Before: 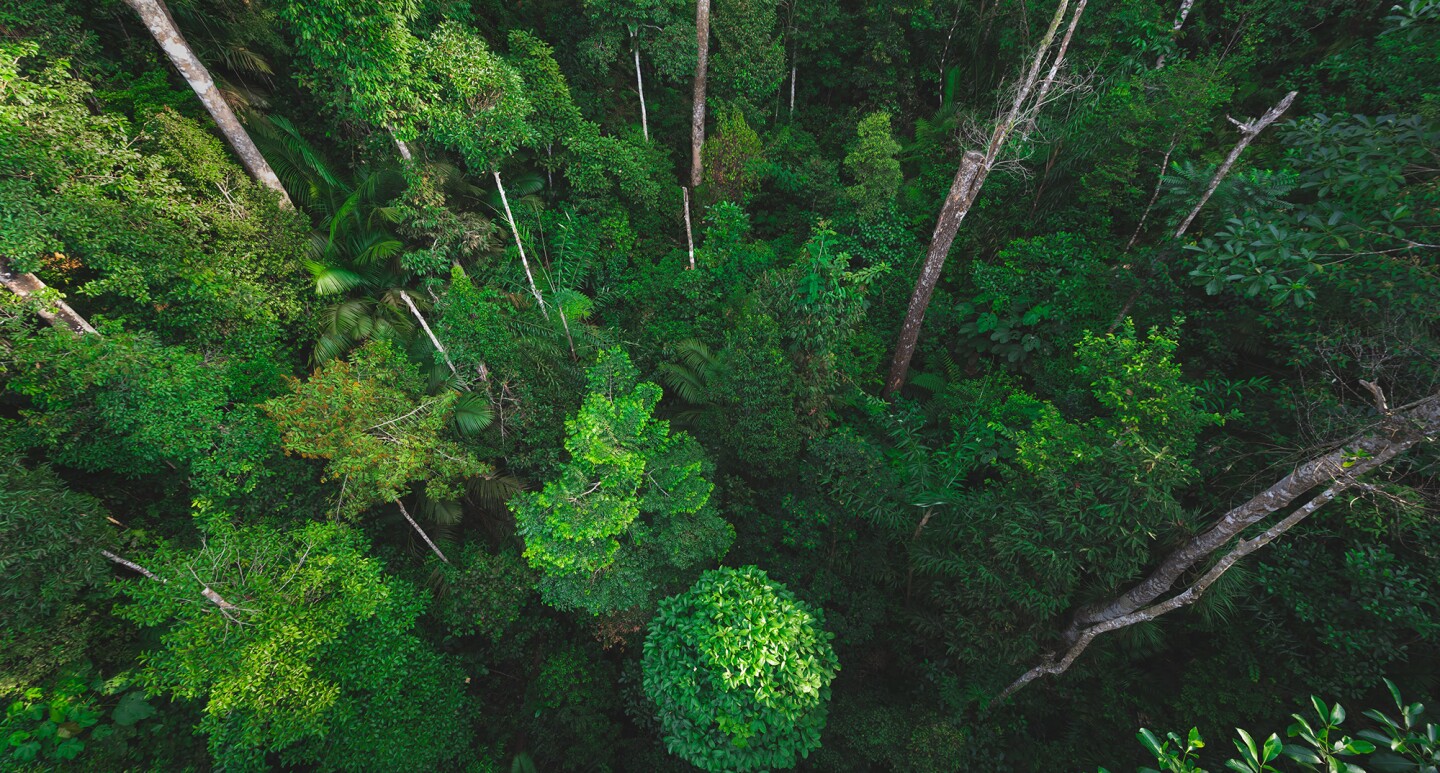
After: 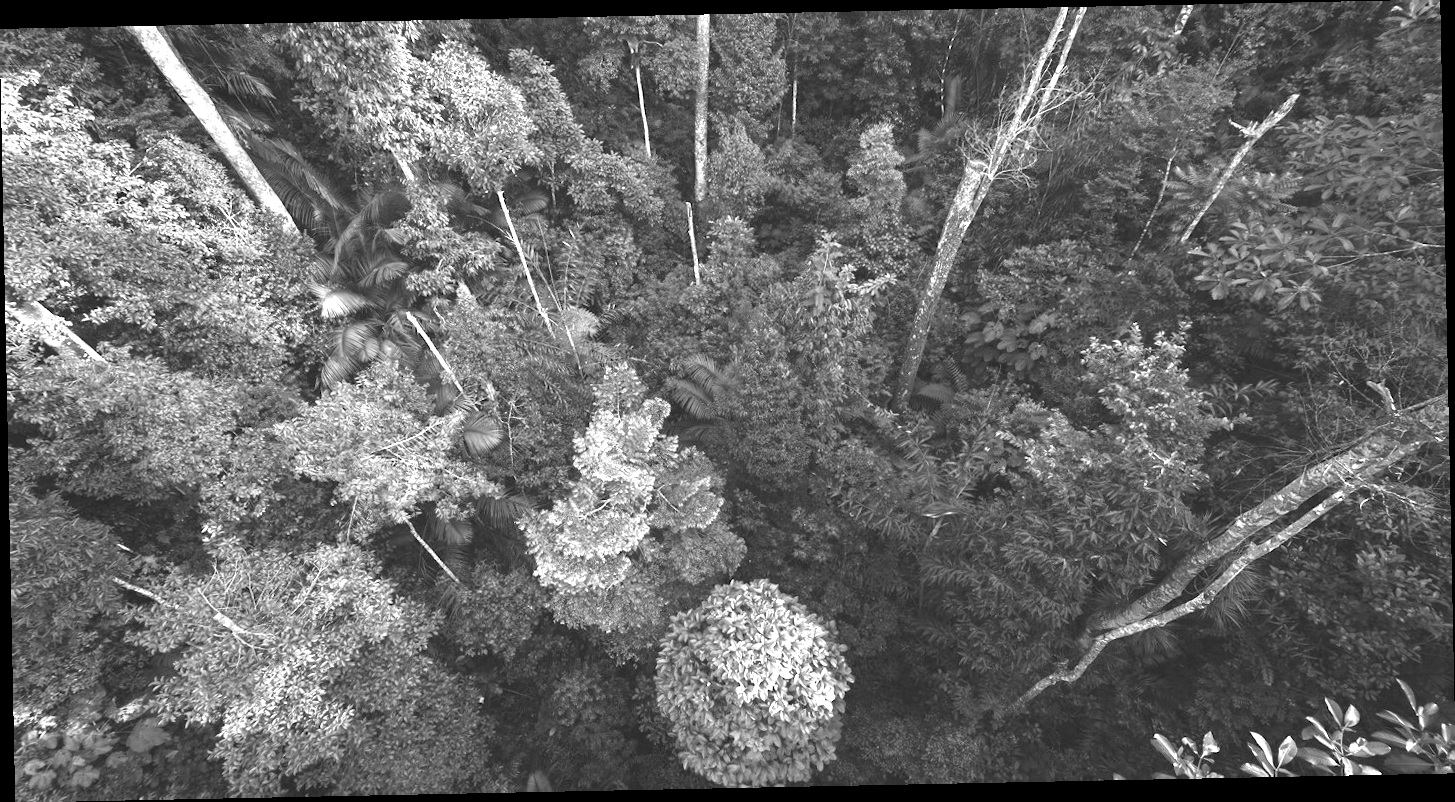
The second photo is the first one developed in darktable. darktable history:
rotate and perspective: rotation -1.17°, automatic cropping off
exposure: black level correction 0.001, exposure 1.735 EV, compensate highlight preservation false
monochrome: a 73.58, b 64.21
